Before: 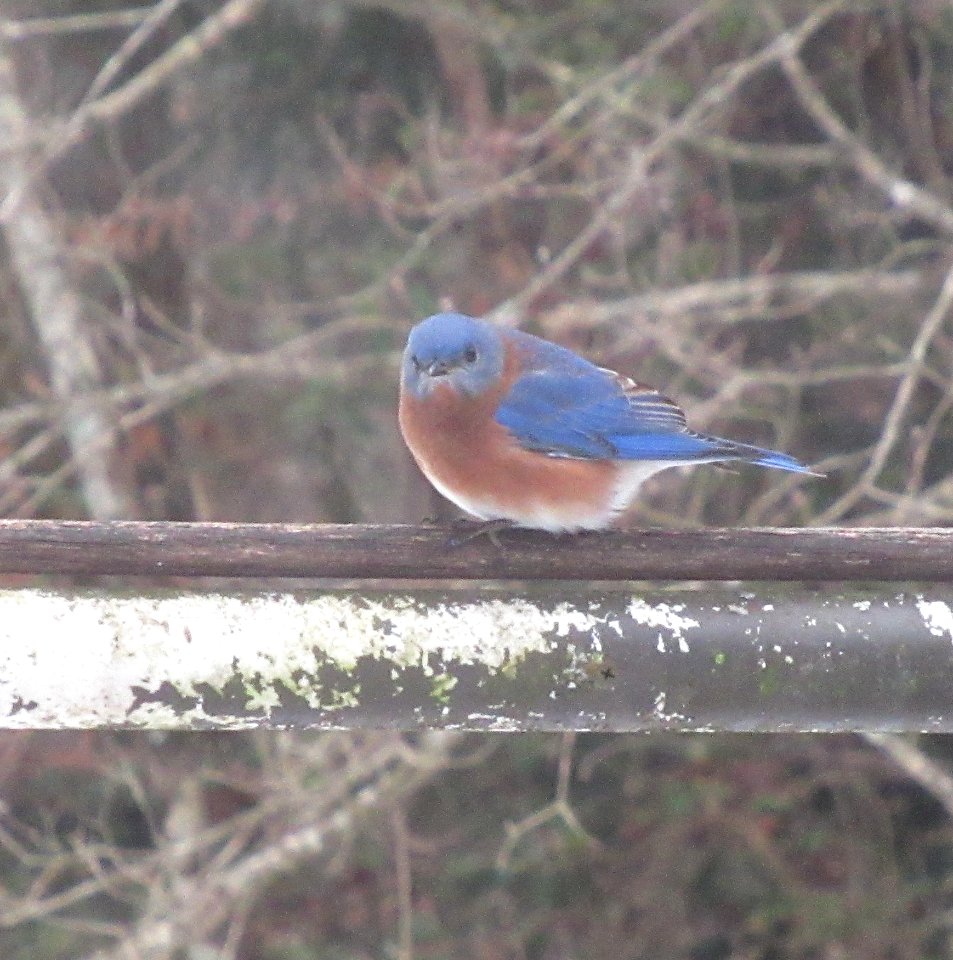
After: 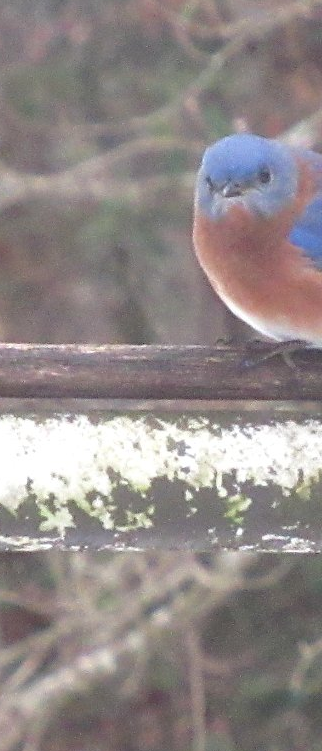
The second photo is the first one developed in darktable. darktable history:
crop and rotate: left 21.791%, top 18.663%, right 44.367%, bottom 3.004%
